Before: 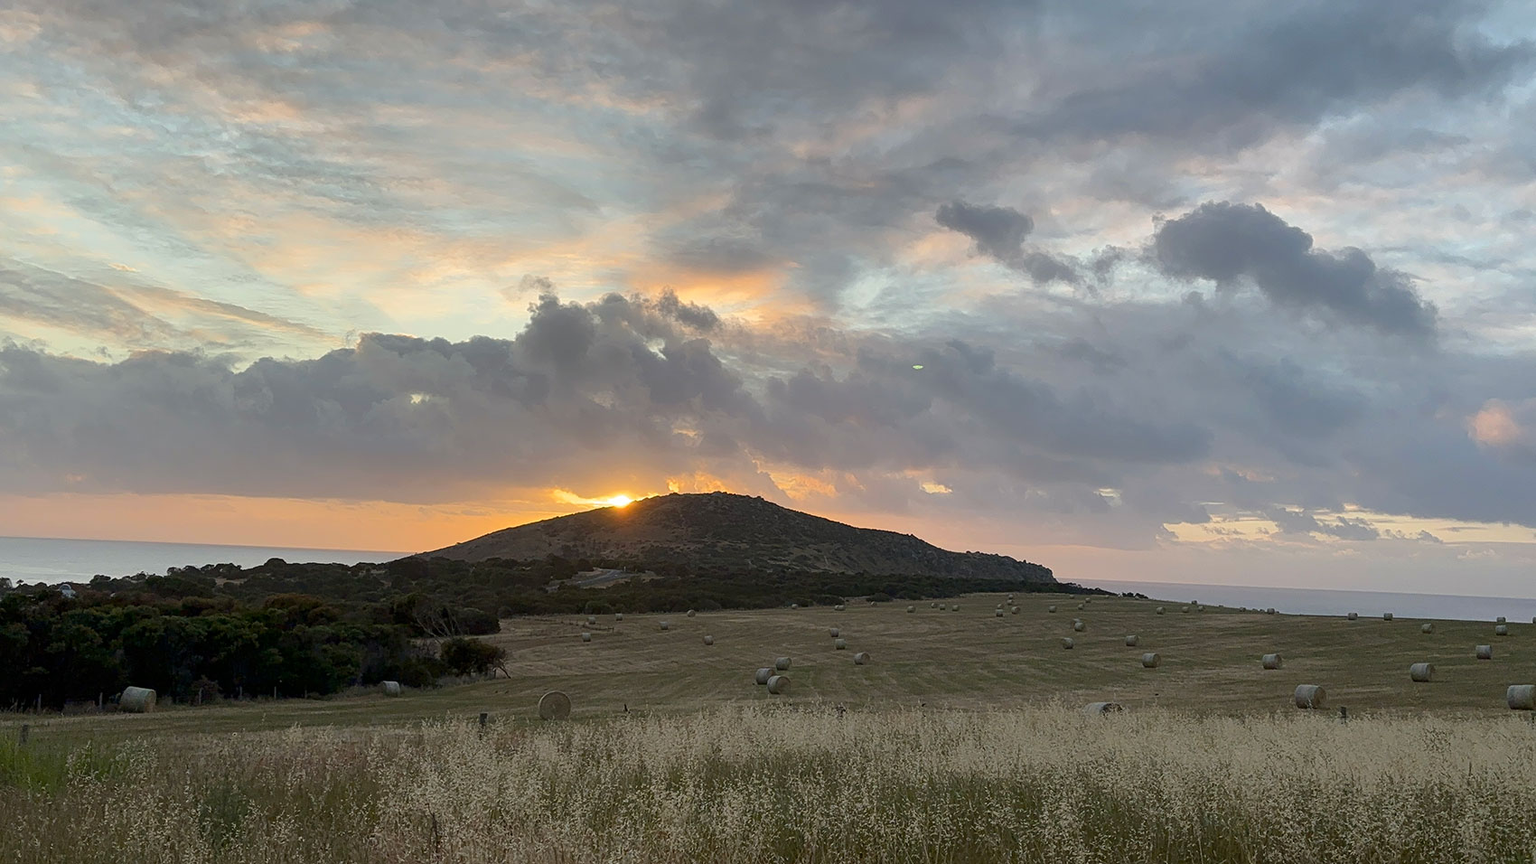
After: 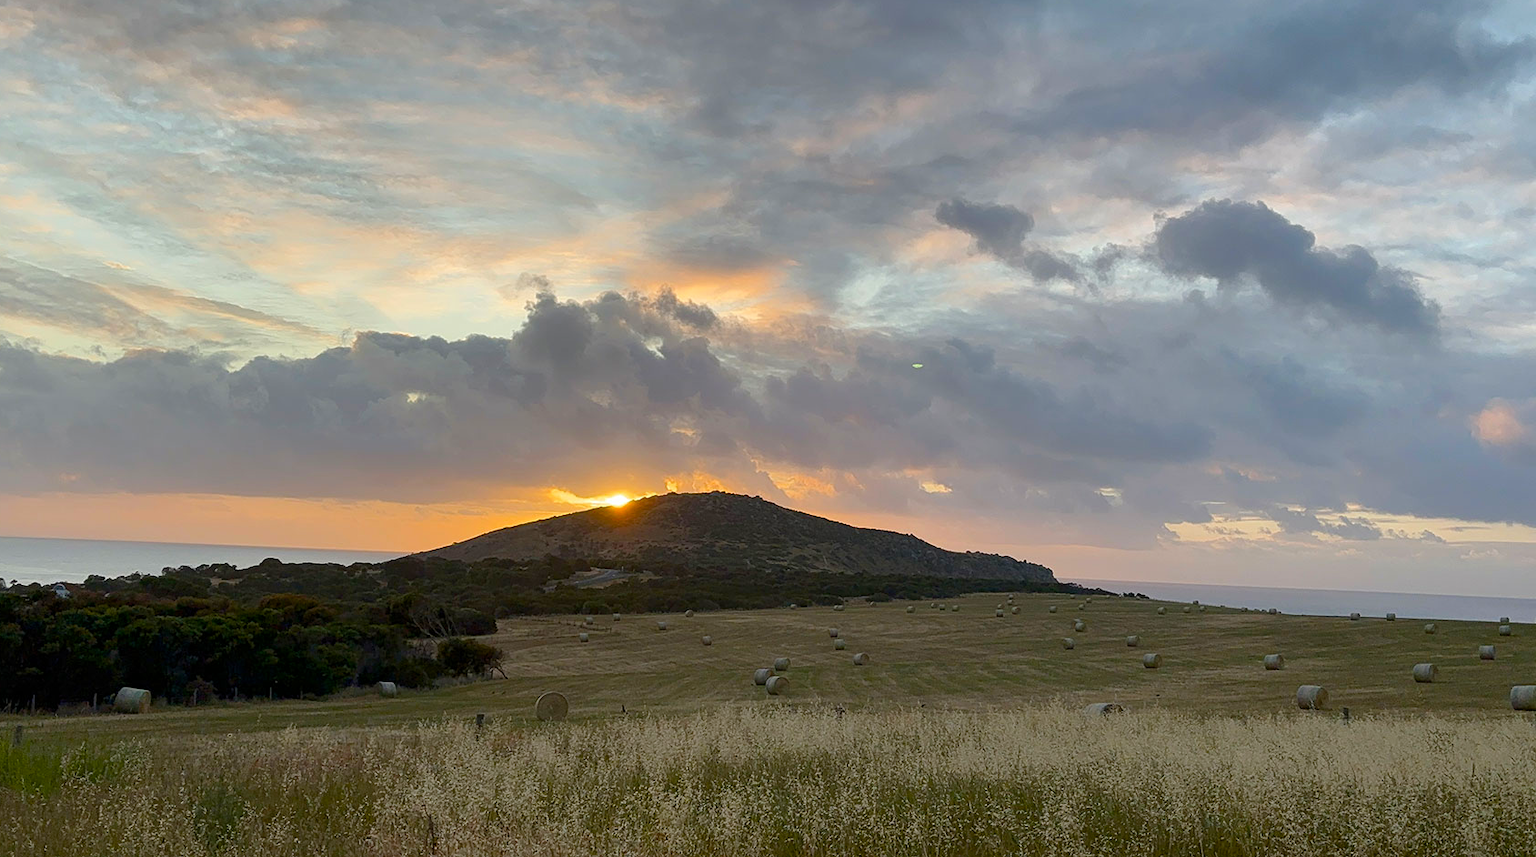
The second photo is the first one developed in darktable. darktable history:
crop: left 0.454%, top 0.508%, right 0.139%, bottom 0.788%
color balance rgb: perceptual saturation grading › global saturation 20%, perceptual saturation grading › highlights -14.441%, perceptual saturation grading › shadows 49.471%
